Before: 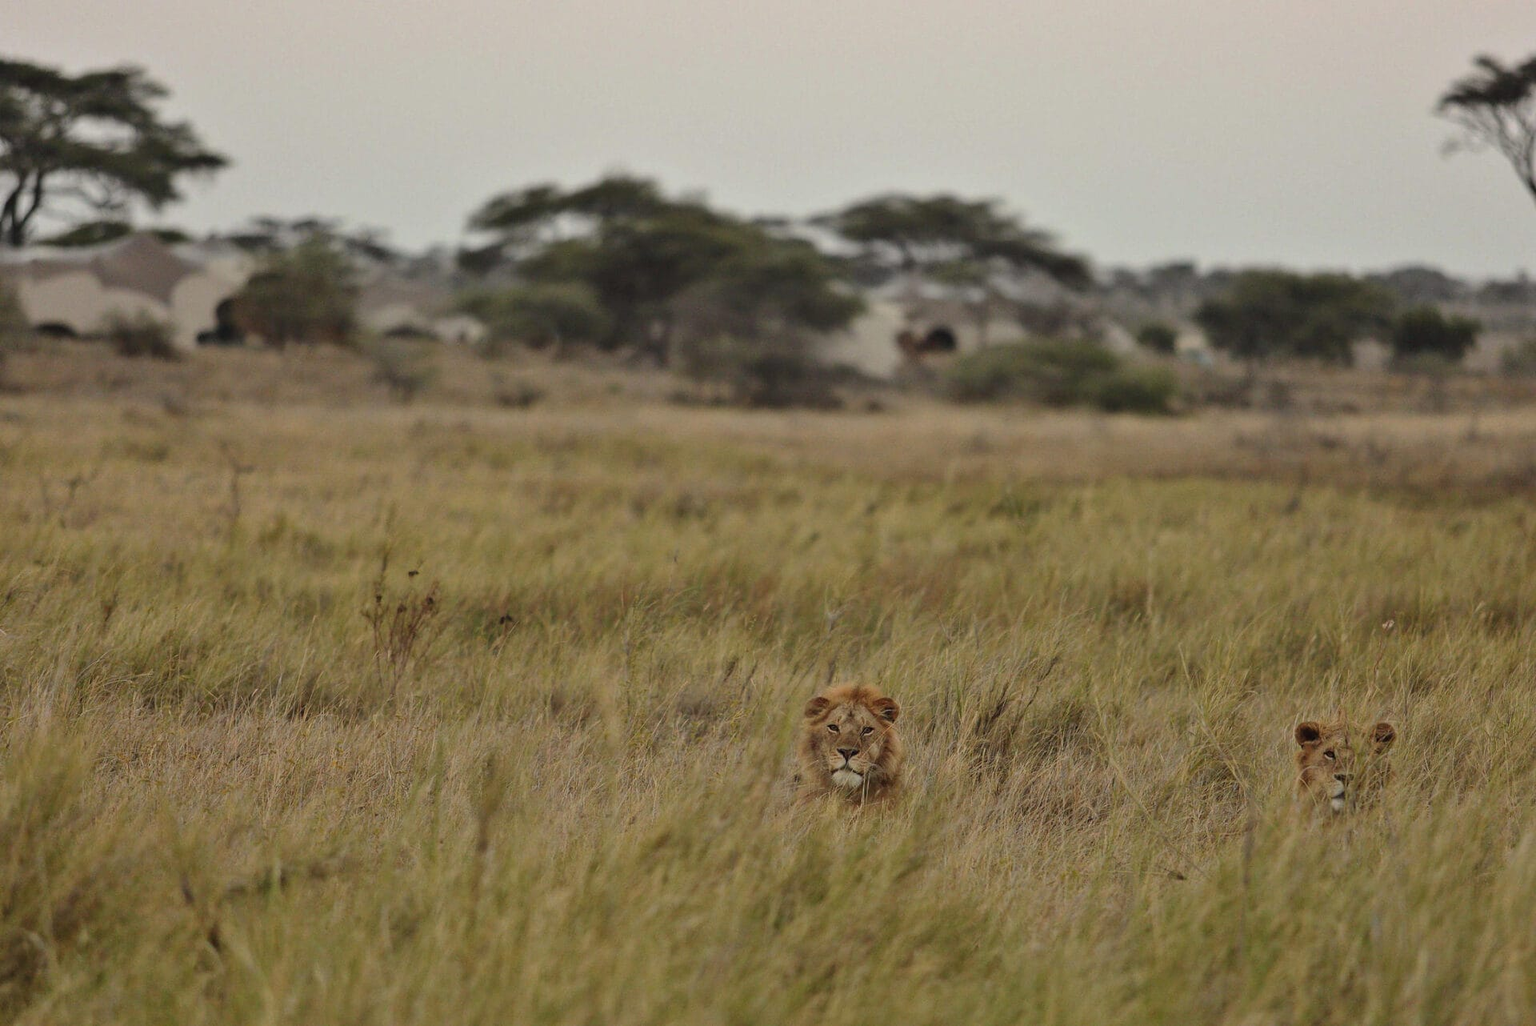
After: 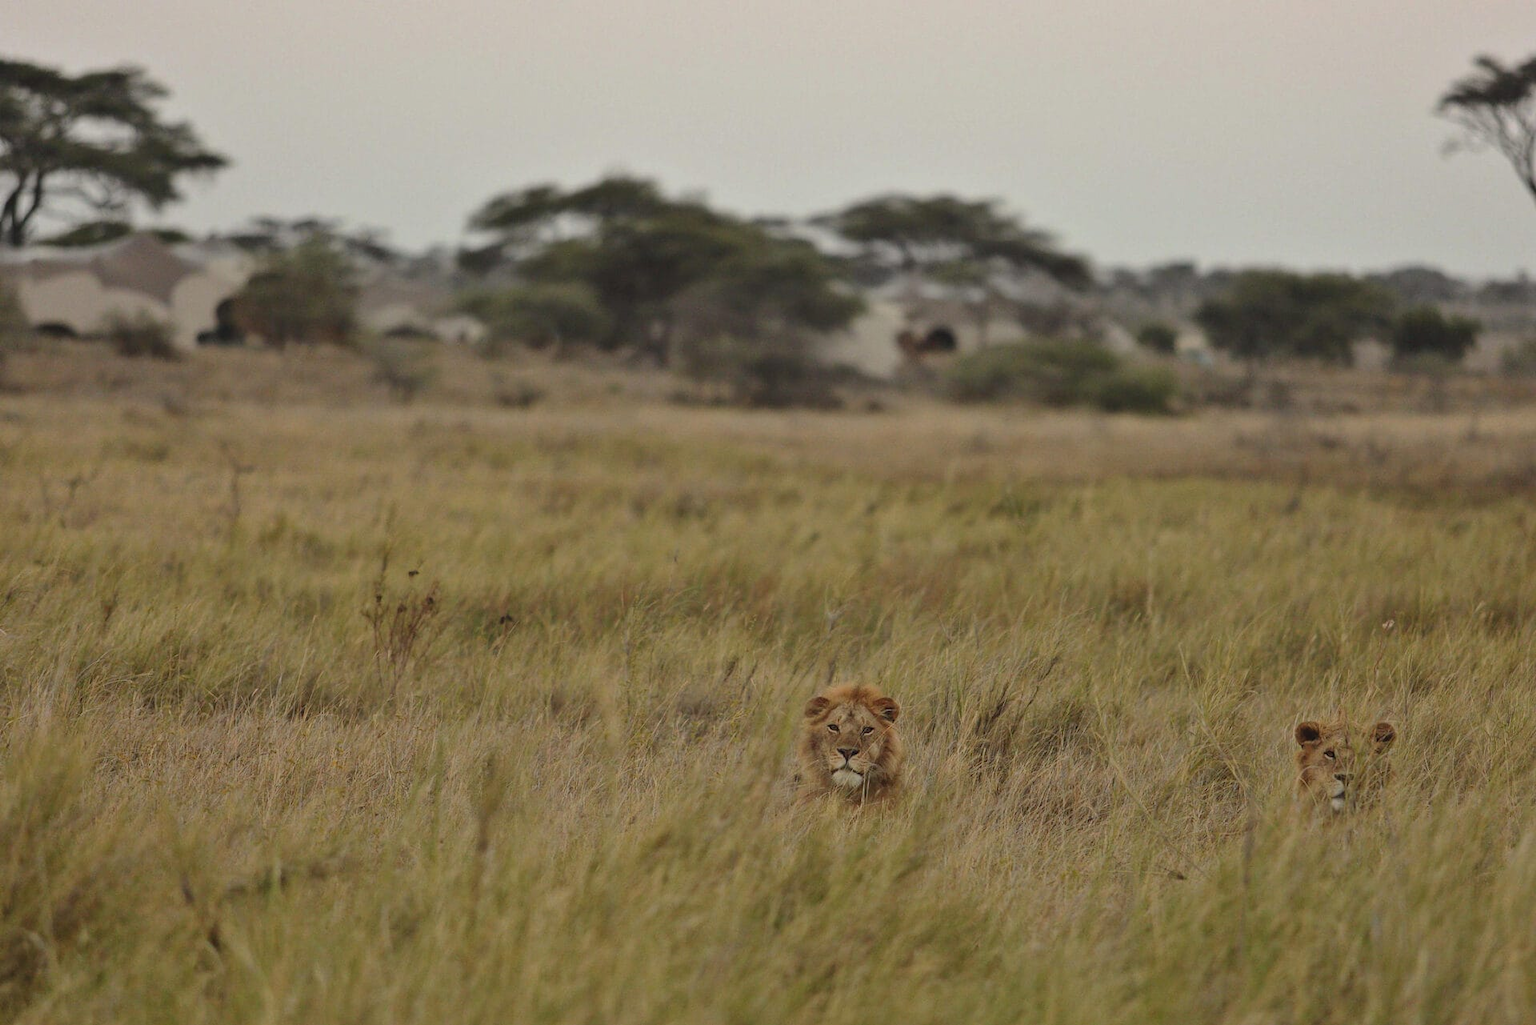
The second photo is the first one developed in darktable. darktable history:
contrast equalizer: octaves 7, y [[0.6 ×6], [0.55 ×6], [0 ×6], [0 ×6], [0 ×6]], mix -0.21
